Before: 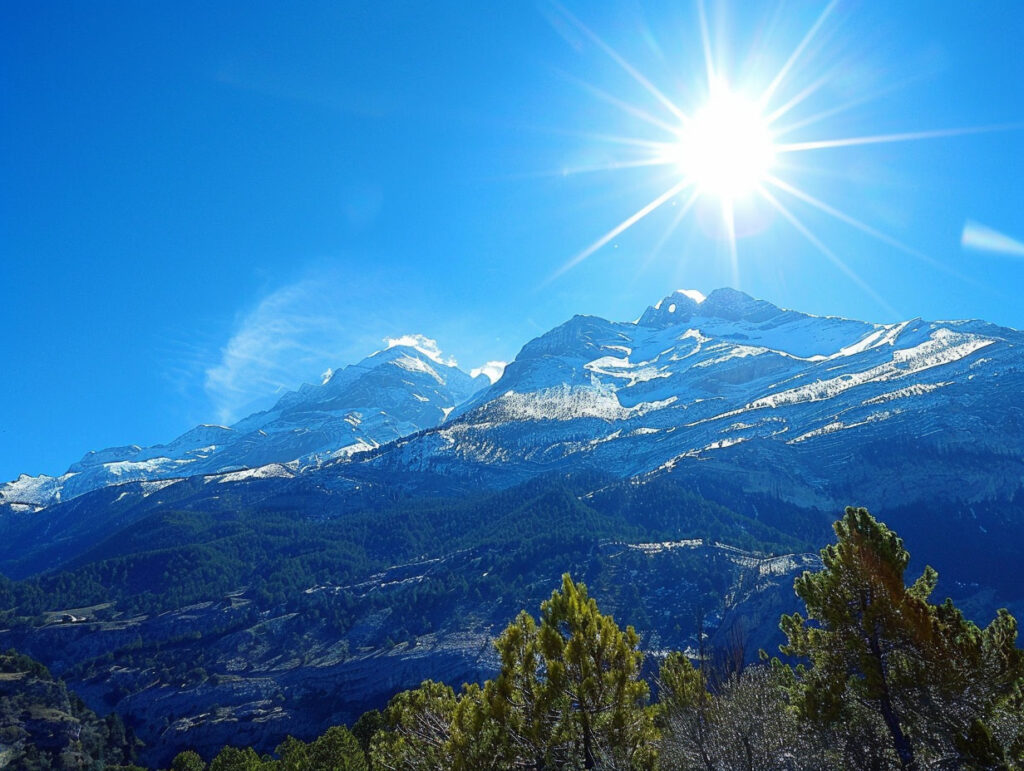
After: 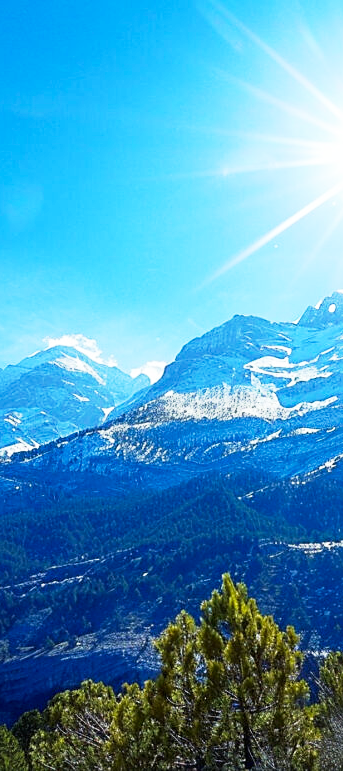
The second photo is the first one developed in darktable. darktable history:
color correction: highlights b* -0.007
sharpen: amount 0.204
crop: left 33.211%, right 33.221%
base curve: curves: ch0 [(0, 0) (0.005, 0.002) (0.193, 0.295) (0.399, 0.664) (0.75, 0.928) (1, 1)], preserve colors none
